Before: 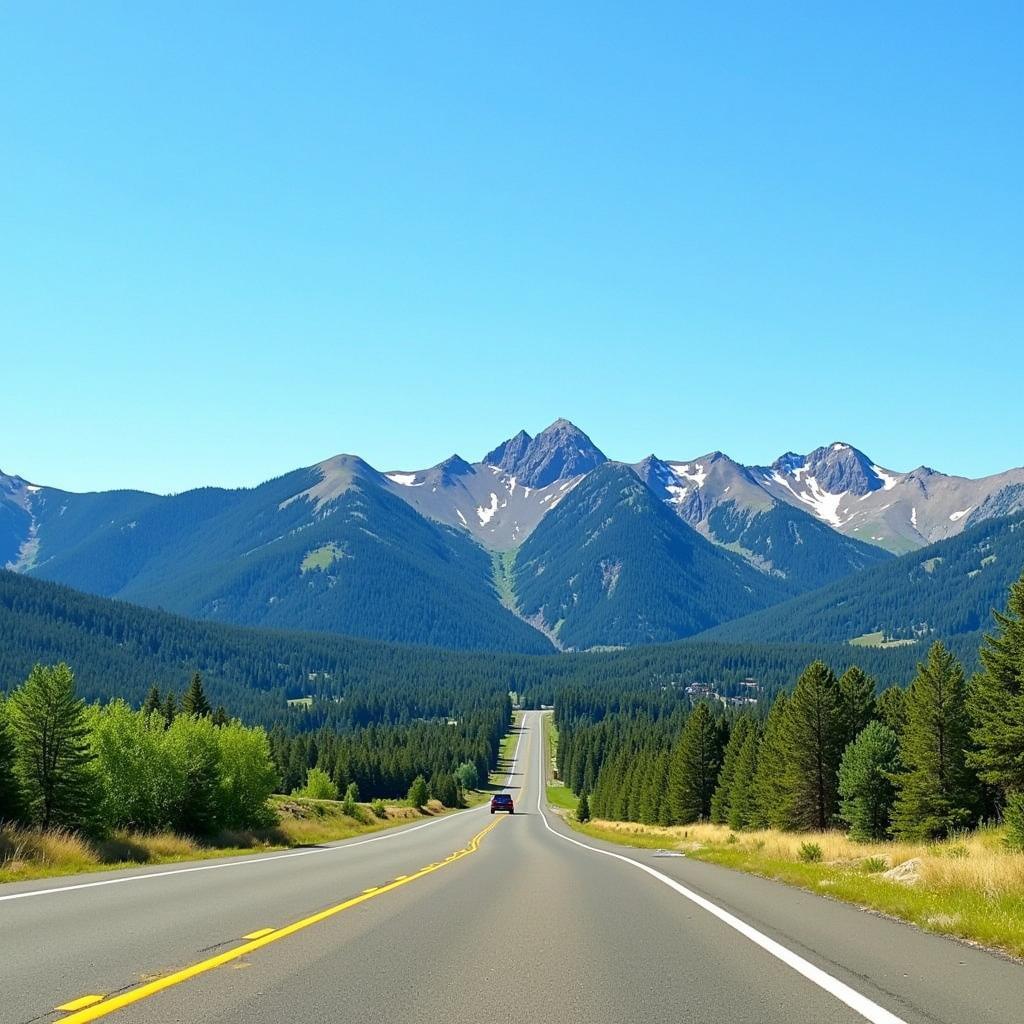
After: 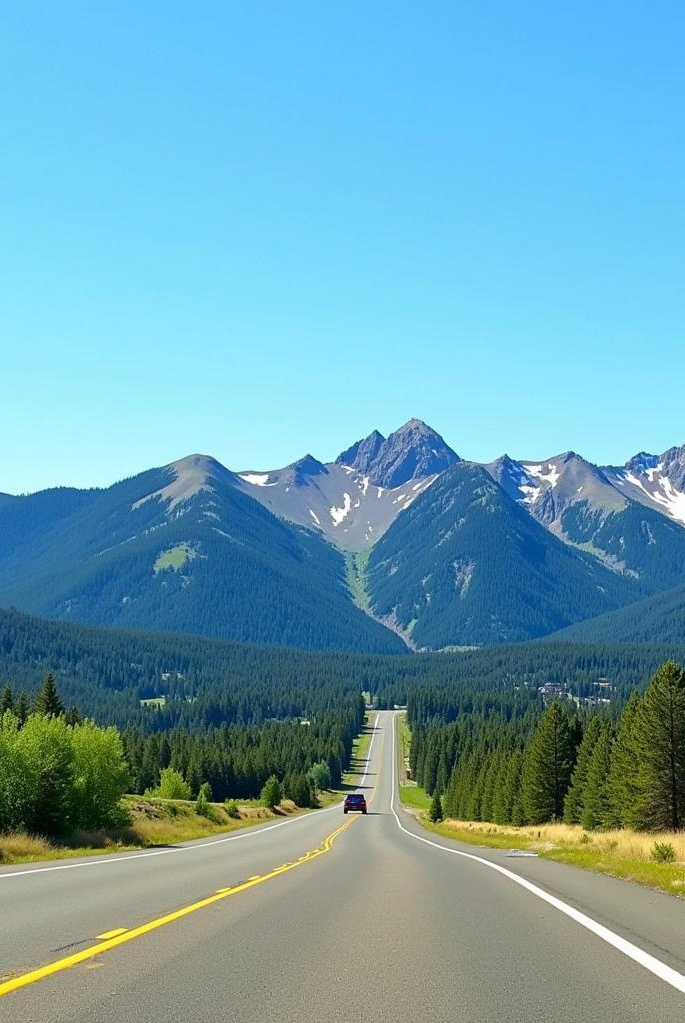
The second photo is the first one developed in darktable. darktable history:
crop and rotate: left 14.42%, right 18.622%
